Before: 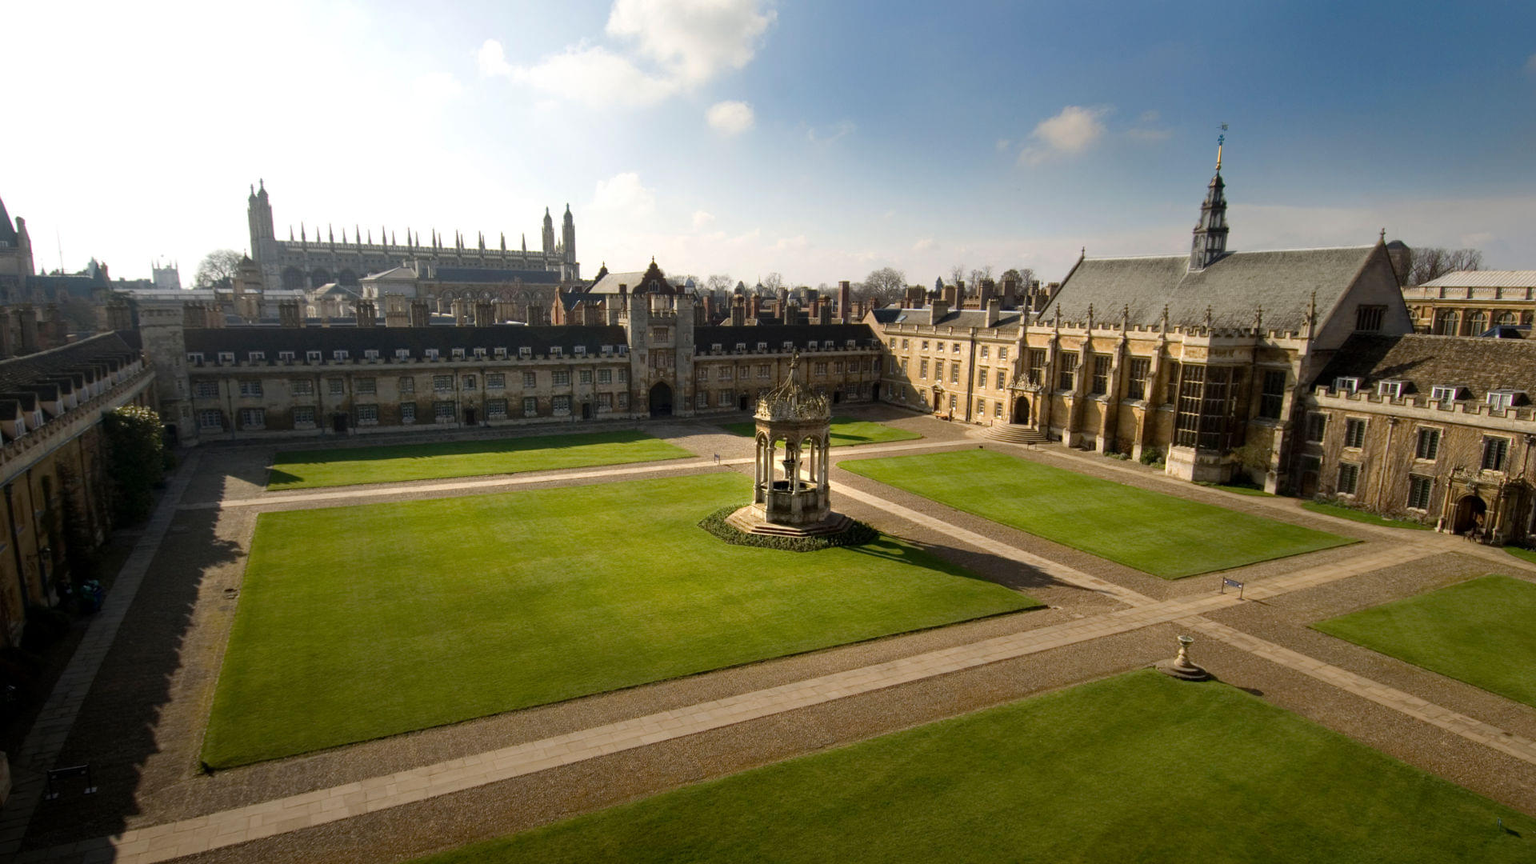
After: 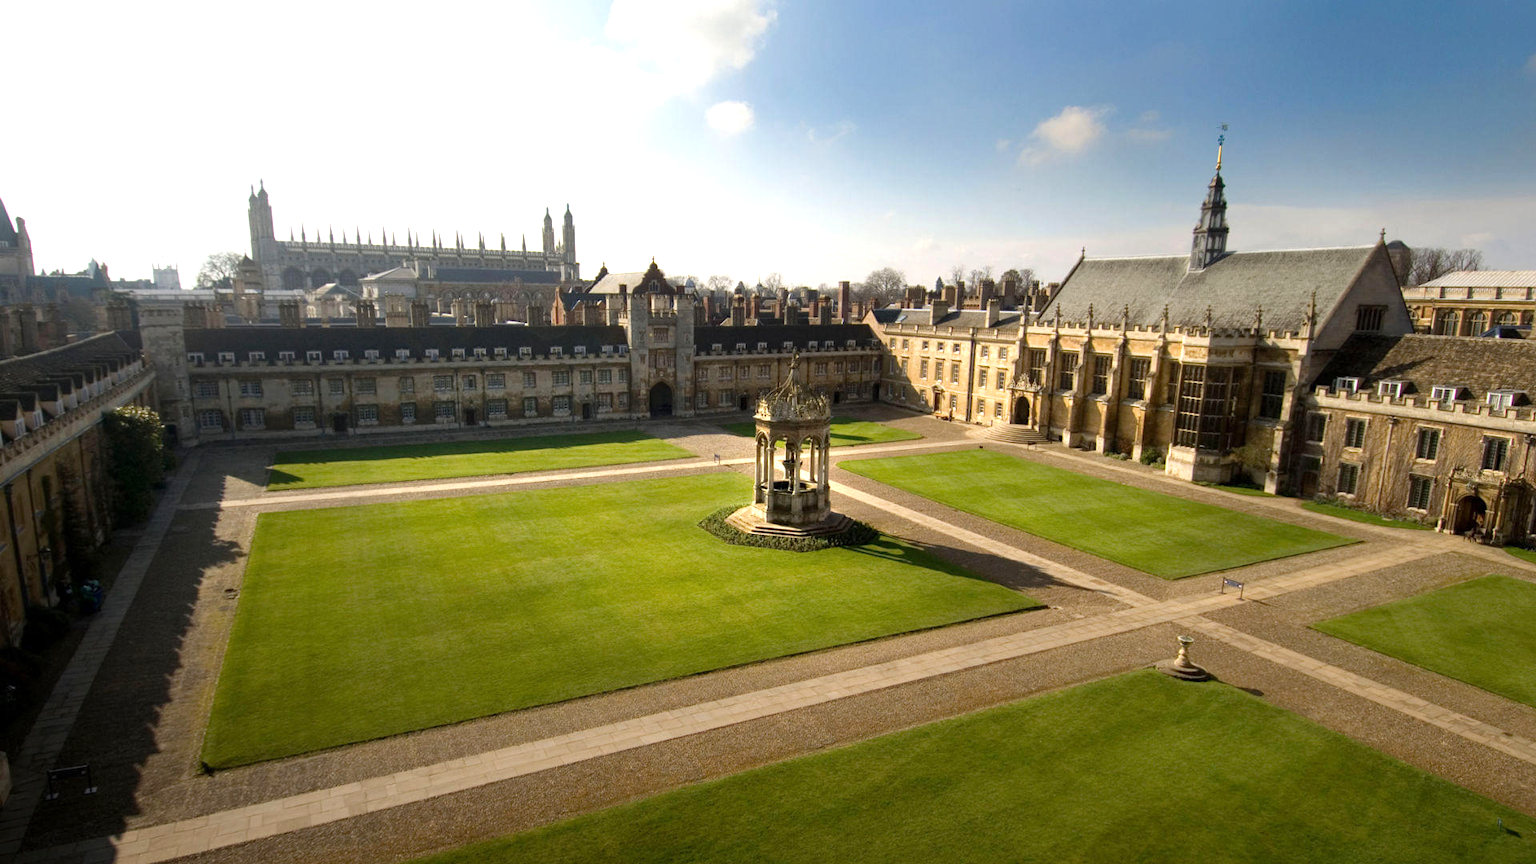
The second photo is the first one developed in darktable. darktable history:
exposure: exposure 0.497 EV, compensate highlight preservation false
